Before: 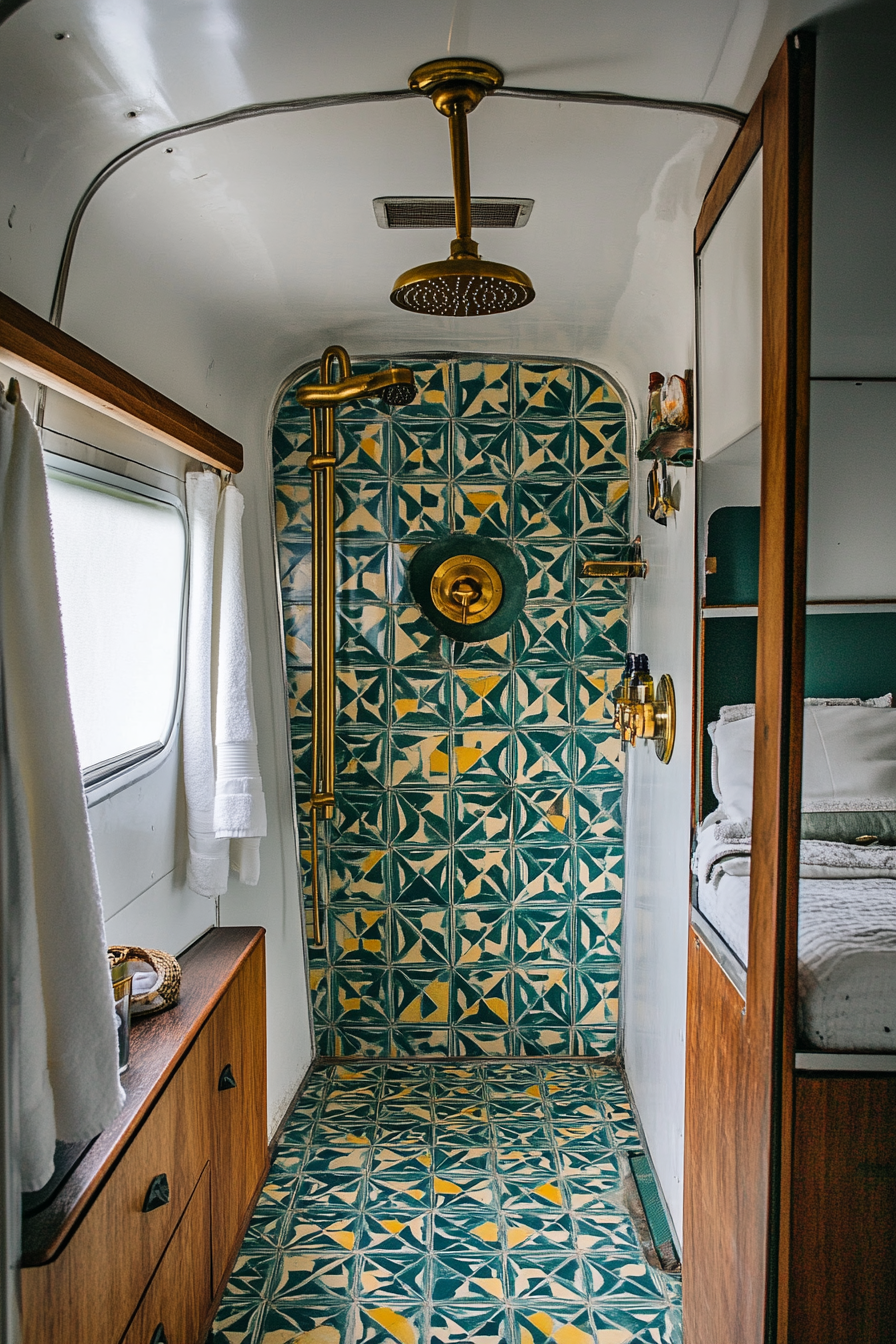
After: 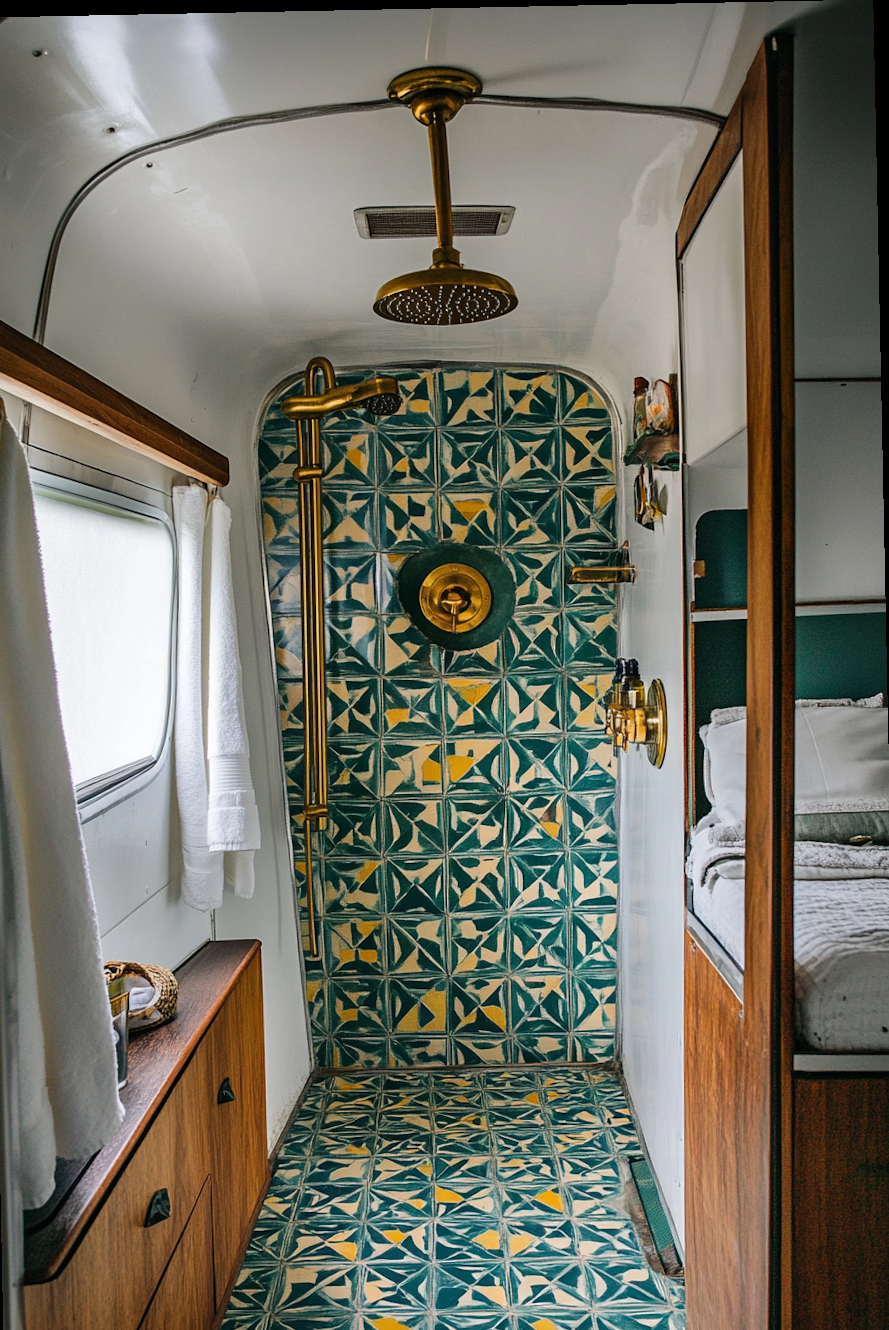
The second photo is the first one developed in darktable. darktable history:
rotate and perspective: rotation -1.17°, automatic cropping off
crop and rotate: left 2.536%, right 1.107%, bottom 2.246%
